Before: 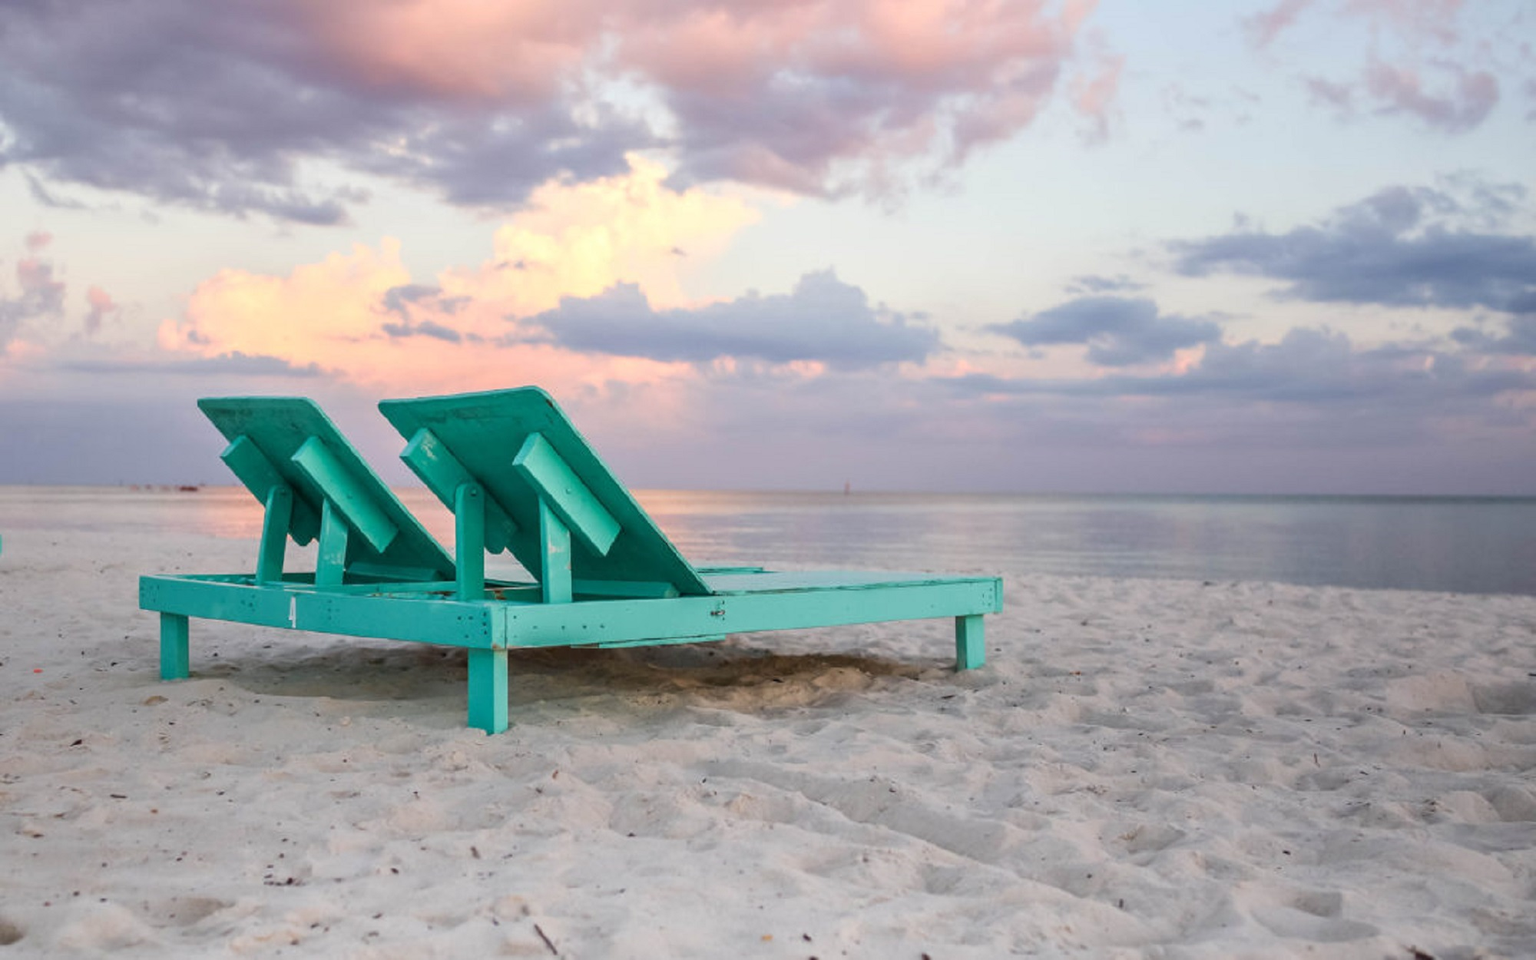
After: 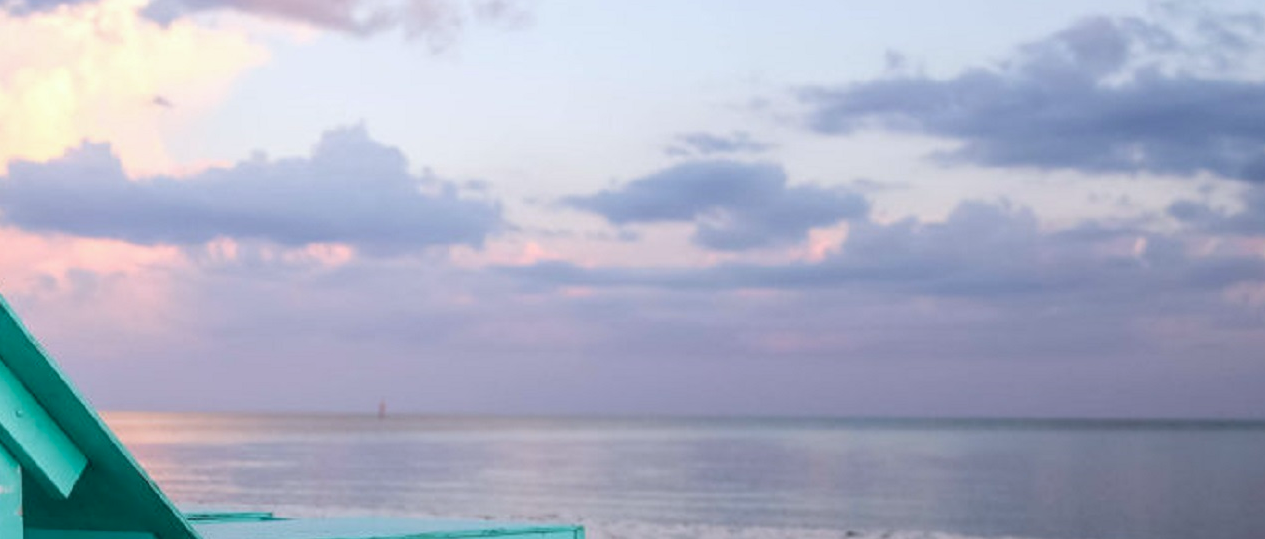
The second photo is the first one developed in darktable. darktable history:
color calibration: illuminant as shot in camera, x 0.358, y 0.373, temperature 4628.91 K
crop: left 36.067%, top 18.122%, right 0.681%, bottom 38.738%
